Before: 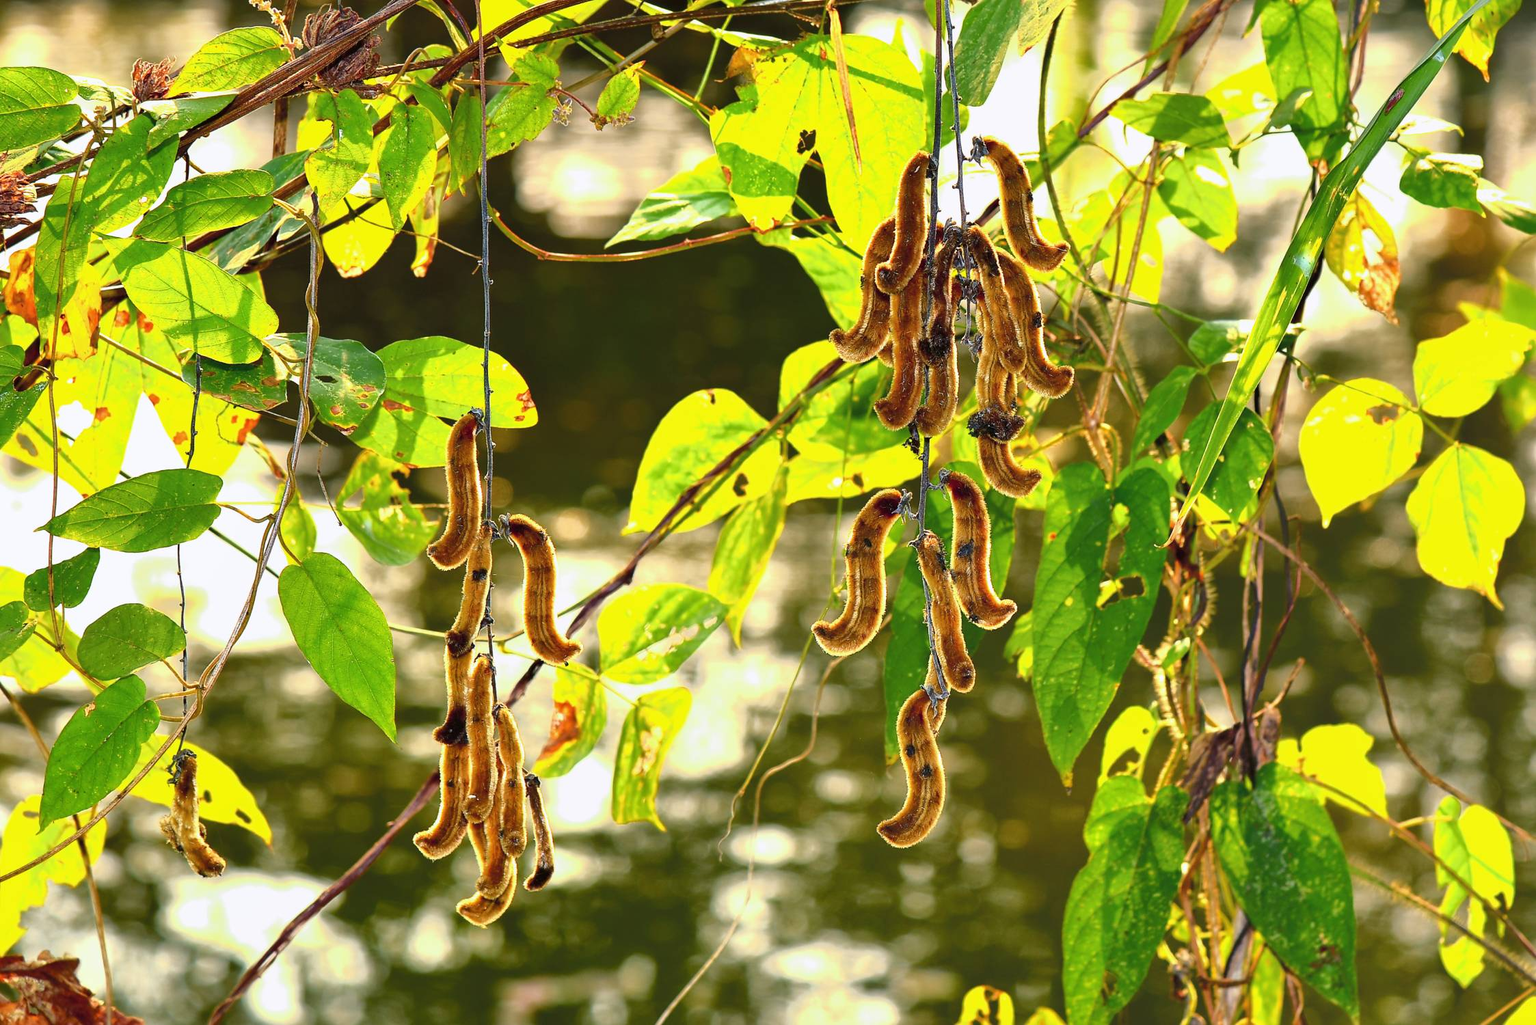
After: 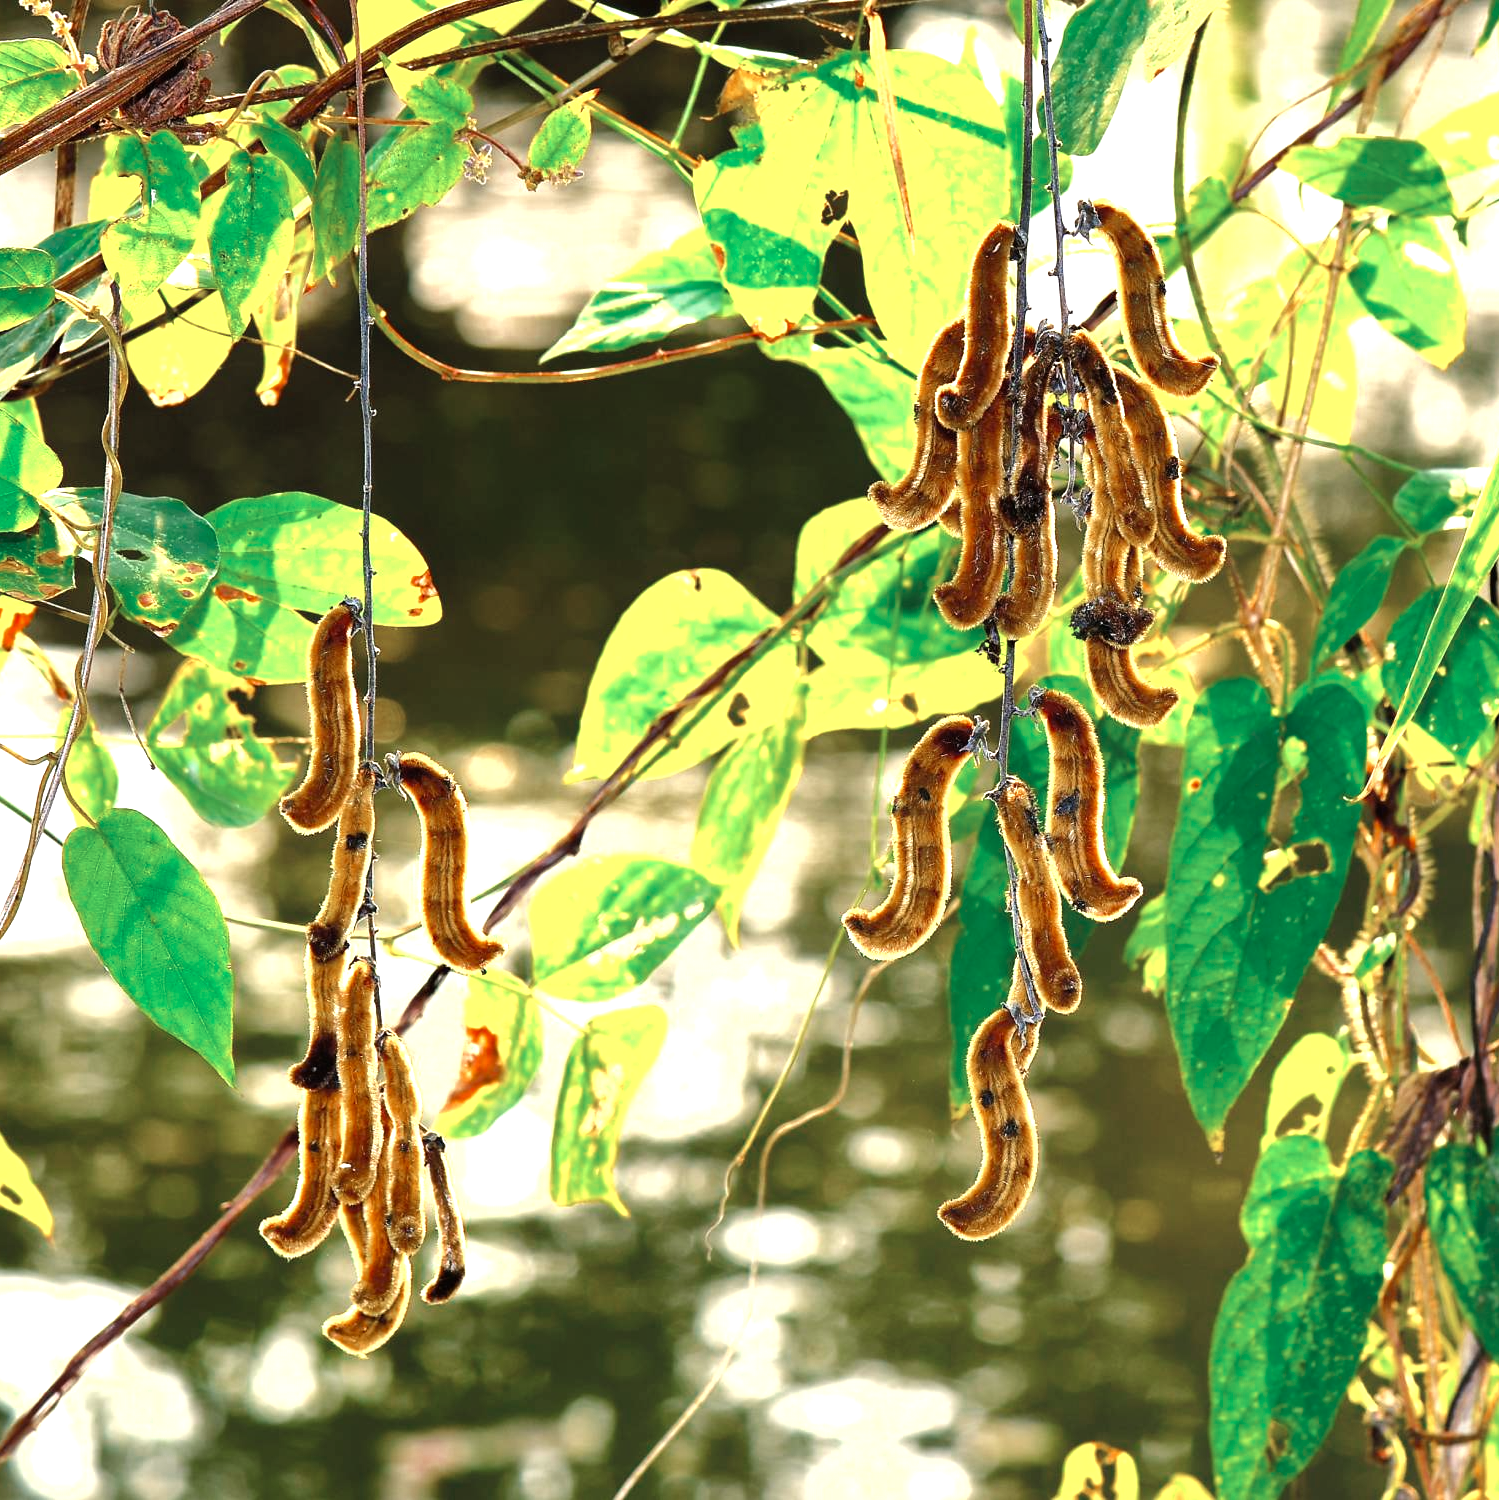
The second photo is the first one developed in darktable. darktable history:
tone equalizer: -8 EV -0.727 EV, -7 EV -0.732 EV, -6 EV -0.604 EV, -5 EV -0.392 EV, -3 EV 0.397 EV, -2 EV 0.6 EV, -1 EV 0.693 EV, +0 EV 0.779 EV
color correction: highlights b* -0.035, saturation 1.08
crop: left 15.386%, right 17.883%
color zones: curves: ch0 [(0, 0.5) (0.125, 0.4) (0.25, 0.5) (0.375, 0.4) (0.5, 0.4) (0.625, 0.35) (0.75, 0.35) (0.875, 0.5)]; ch1 [(0, 0.35) (0.125, 0.45) (0.25, 0.35) (0.375, 0.35) (0.5, 0.35) (0.625, 0.35) (0.75, 0.45) (0.875, 0.35)]; ch2 [(0, 0.6) (0.125, 0.5) (0.25, 0.5) (0.375, 0.6) (0.5, 0.6) (0.625, 0.5) (0.75, 0.5) (0.875, 0.5)]
